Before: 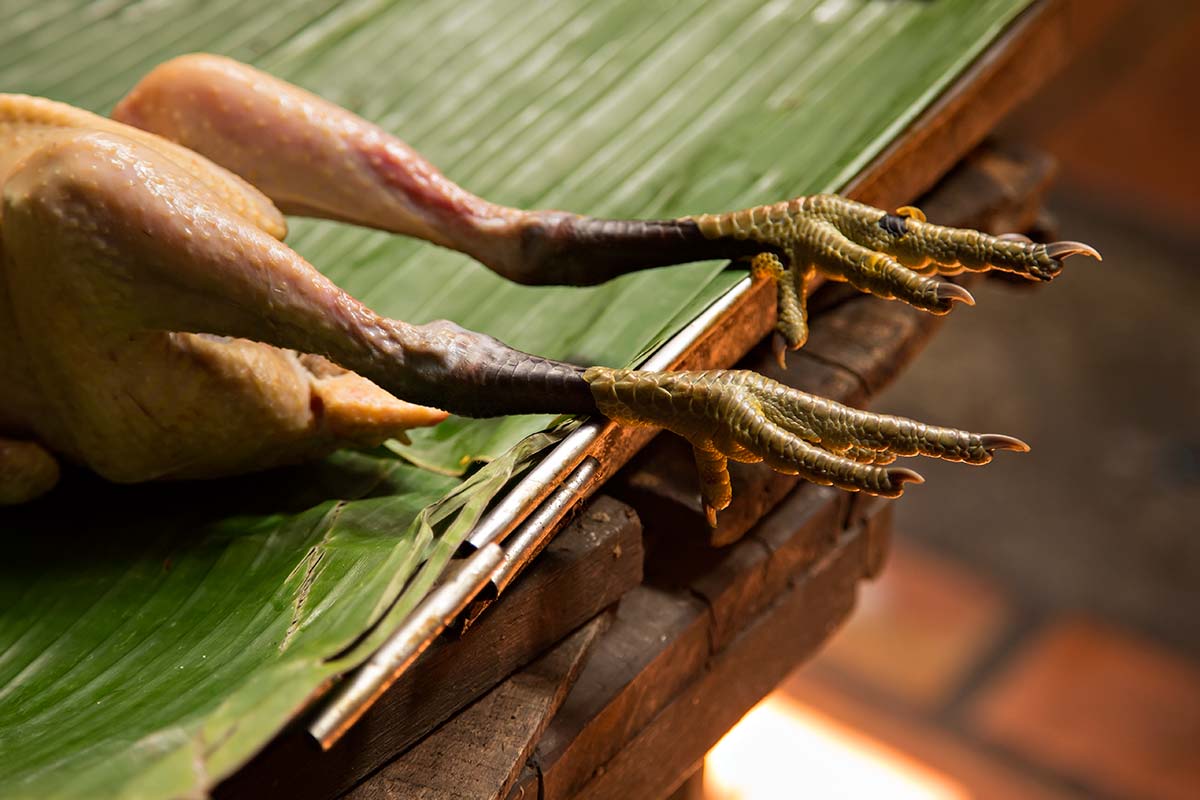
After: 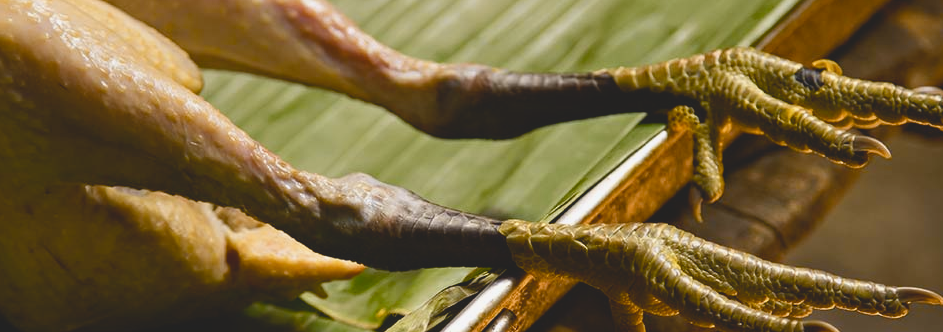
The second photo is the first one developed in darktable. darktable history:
color contrast: green-magenta contrast 1.12, blue-yellow contrast 1.95, unbound 0
contrast brightness saturation: contrast -0.26, saturation -0.43
color balance rgb: shadows lift › luminance -20%, power › hue 72.24°, highlights gain › luminance 15%, global offset › hue 171.6°, perceptual saturation grading › highlights -30%, perceptual saturation grading › shadows 20%, global vibrance 30%, contrast 10%
crop: left 7.036%, top 18.398%, right 14.379%, bottom 40.043%
